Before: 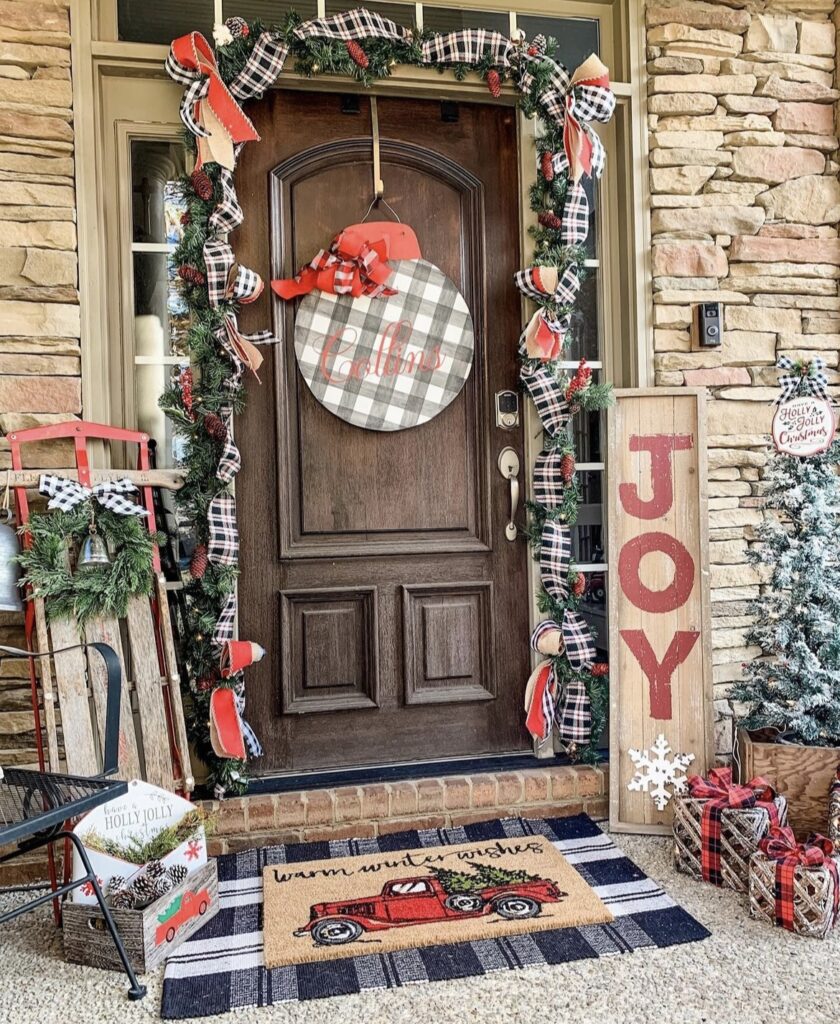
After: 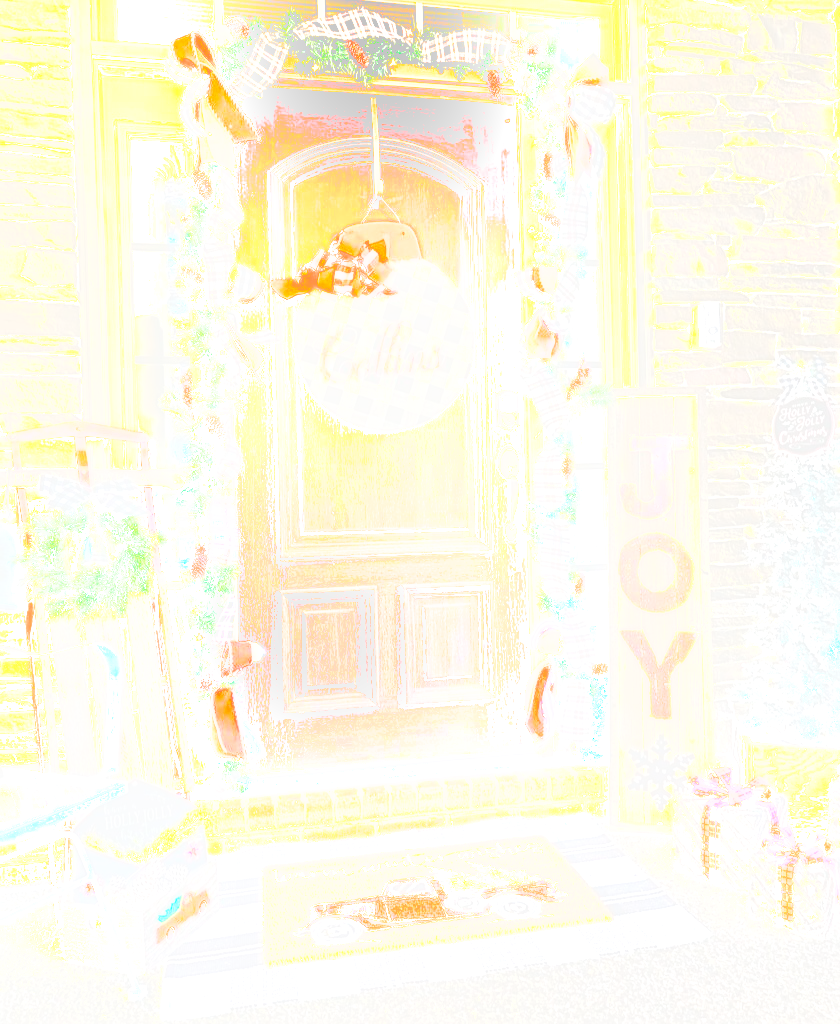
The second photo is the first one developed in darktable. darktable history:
local contrast: highlights 100%, shadows 100%, detail 120%, midtone range 0.2
sharpen: on, module defaults
base curve: curves: ch0 [(0, 0) (0.04, 0.03) (0.133, 0.232) (0.448, 0.748) (0.843, 0.968) (1, 1)], preserve colors none
exposure: black level correction 0.035, exposure 0.9 EV, compensate highlight preservation false
bloom: size 25%, threshold 5%, strength 90%
